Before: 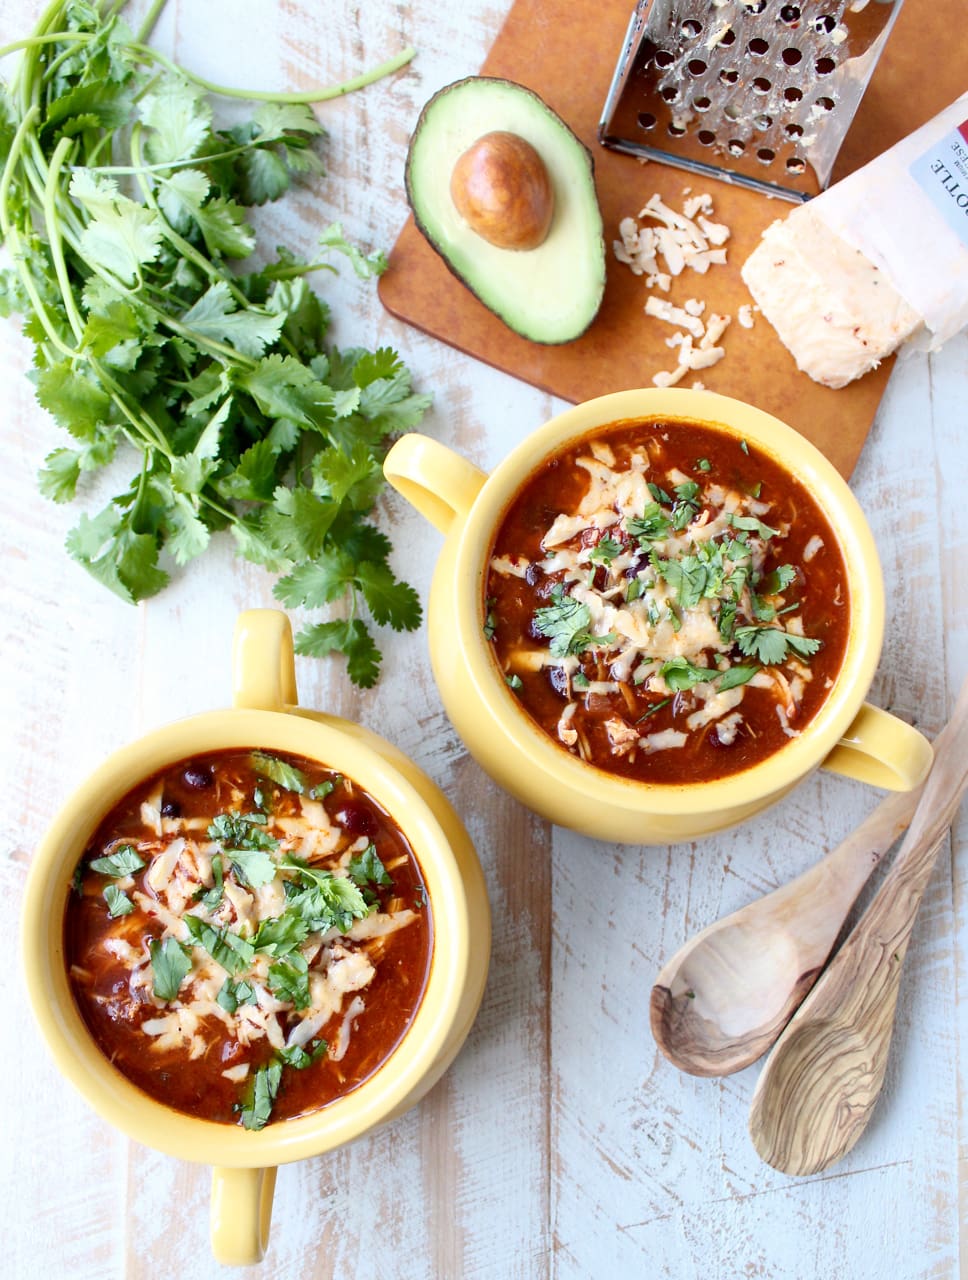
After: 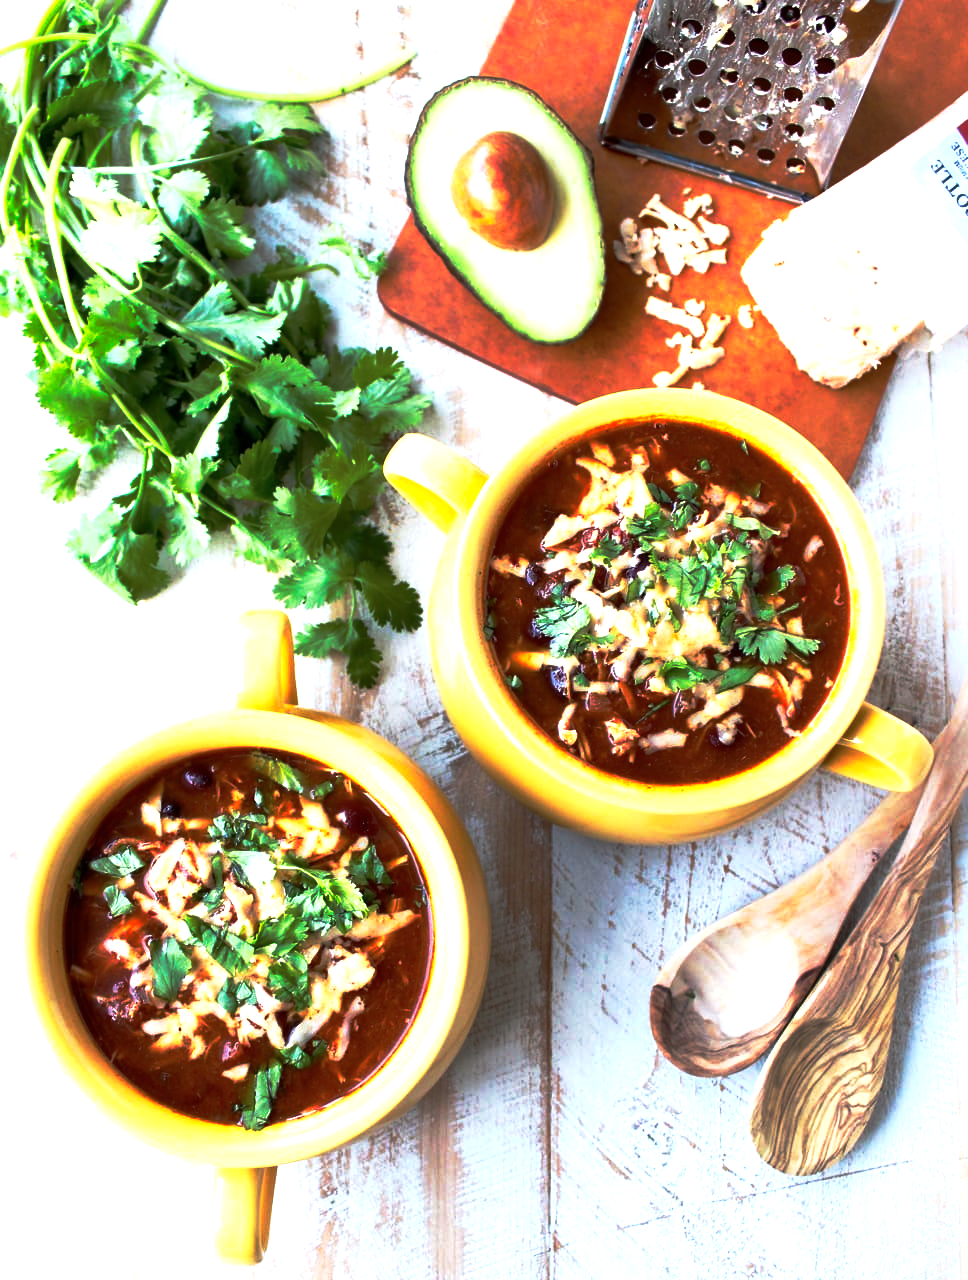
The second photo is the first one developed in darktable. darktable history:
exposure: exposure 0.61 EV, compensate highlight preservation false
base curve: curves: ch0 [(0, 0) (0.564, 0.291) (0.802, 0.731) (1, 1)], preserve colors none
